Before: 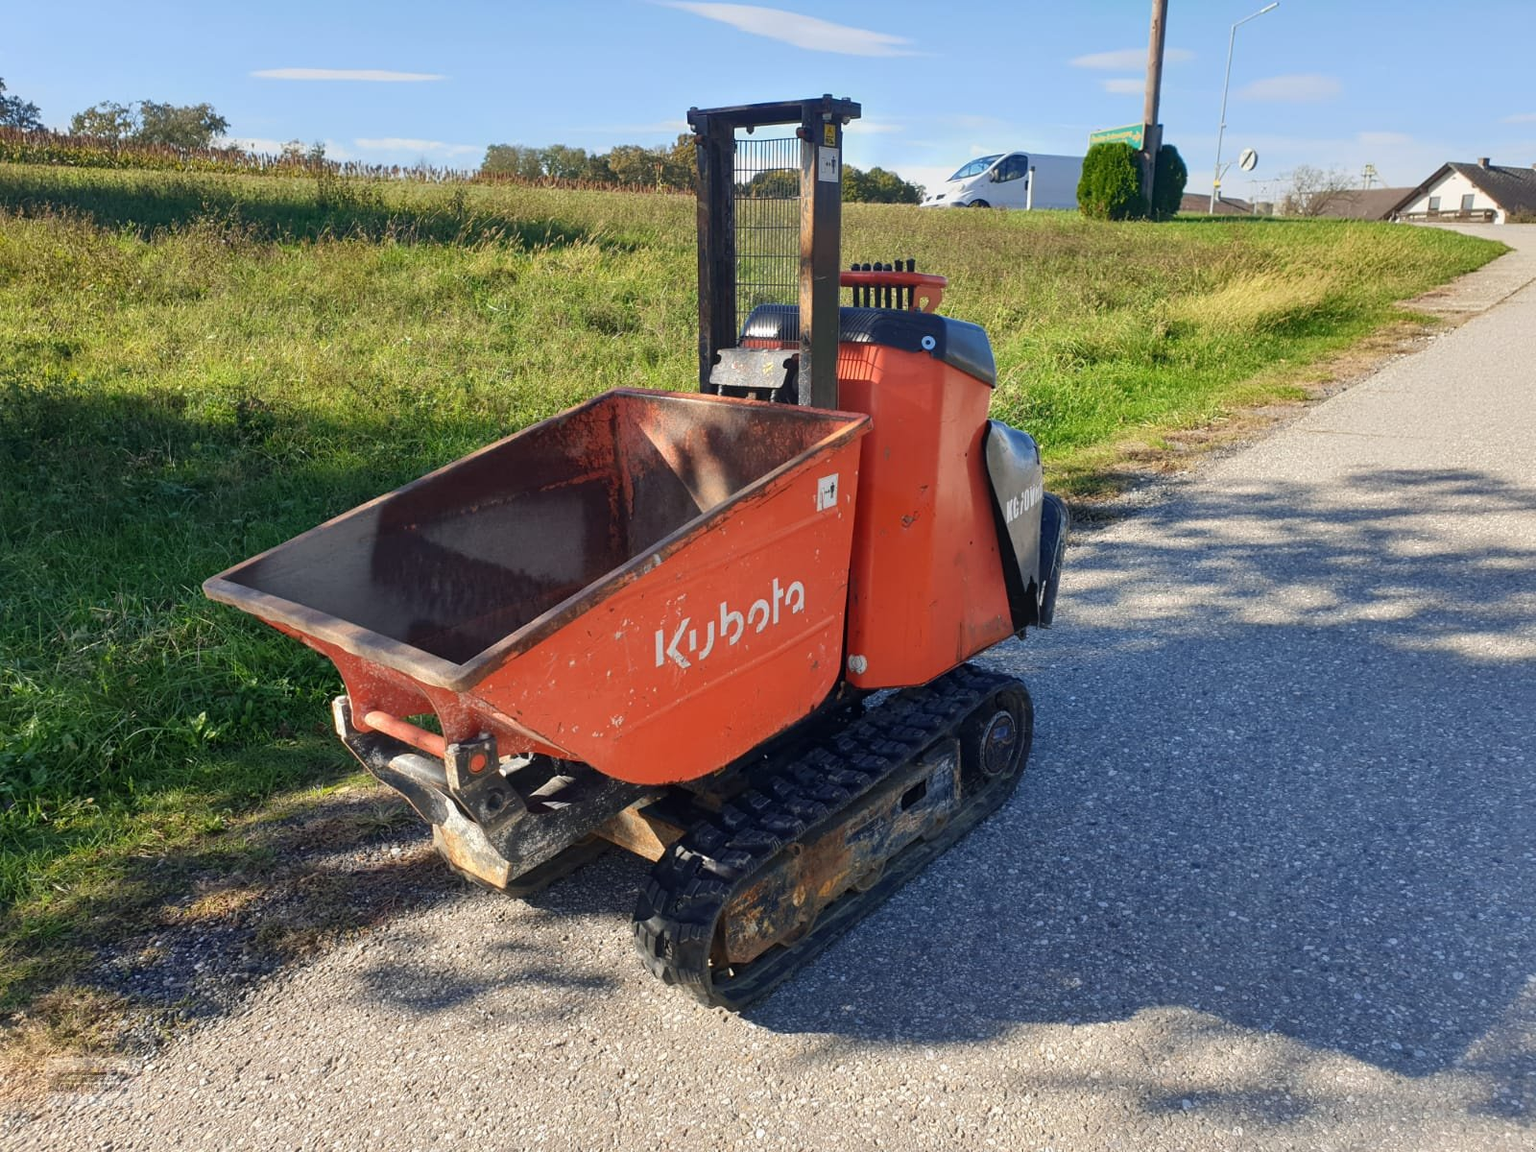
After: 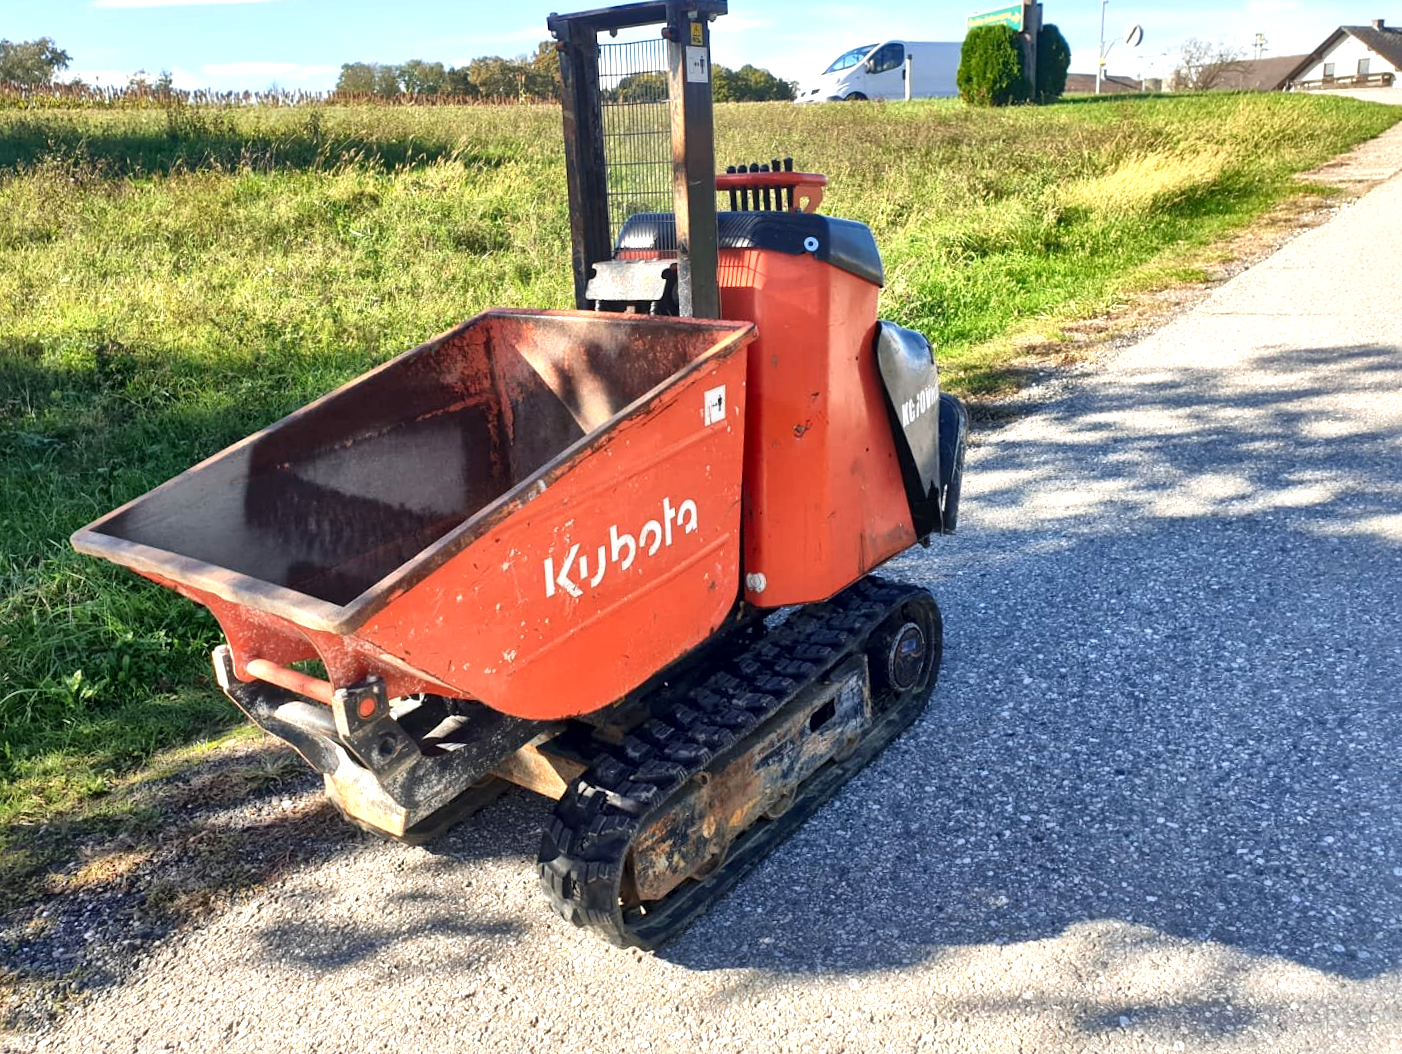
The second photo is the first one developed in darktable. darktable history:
local contrast: mode bilateral grid, contrast 20, coarseness 51, detail 171%, midtone range 0.2
crop and rotate: angle 3.21°, left 5.908%, top 5.716%
exposure: black level correction 0, exposure 0.69 EV, compensate highlight preservation false
